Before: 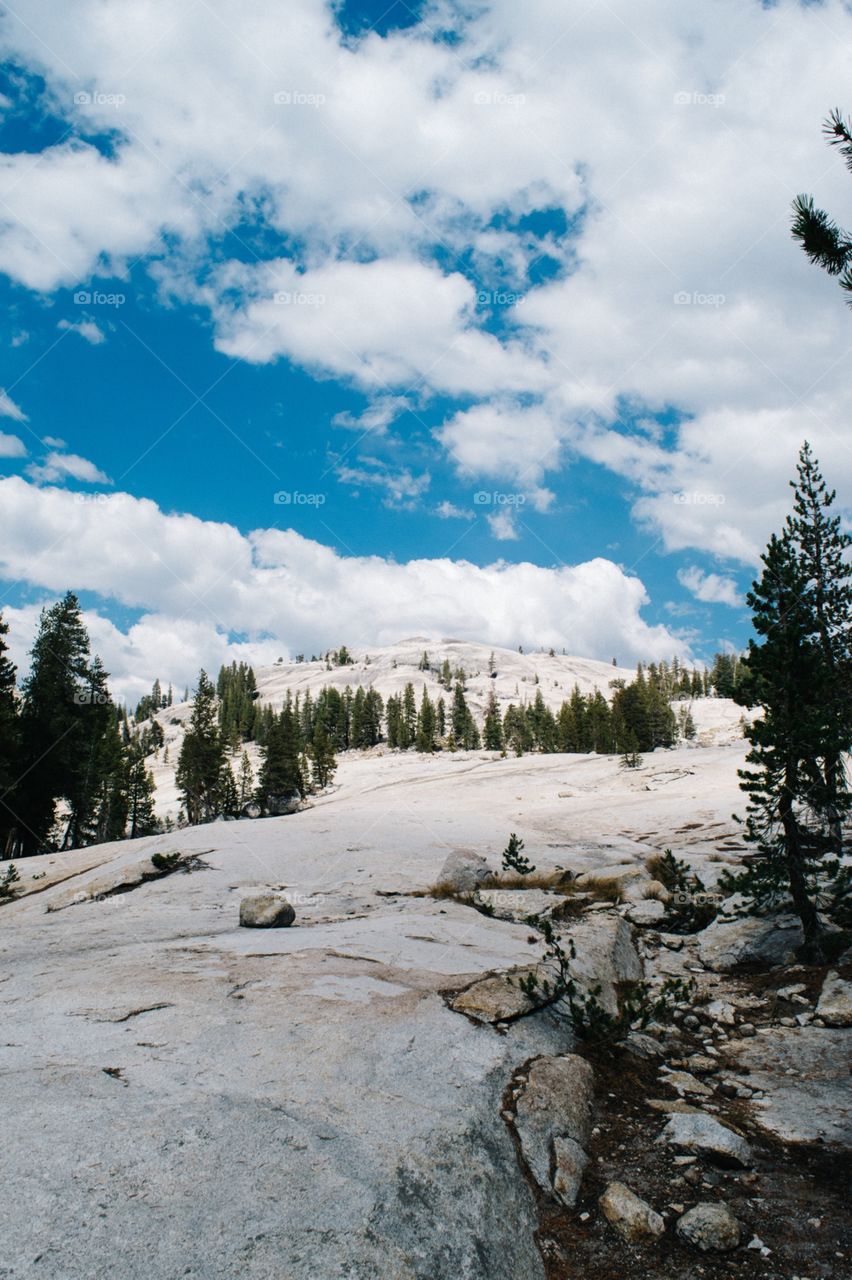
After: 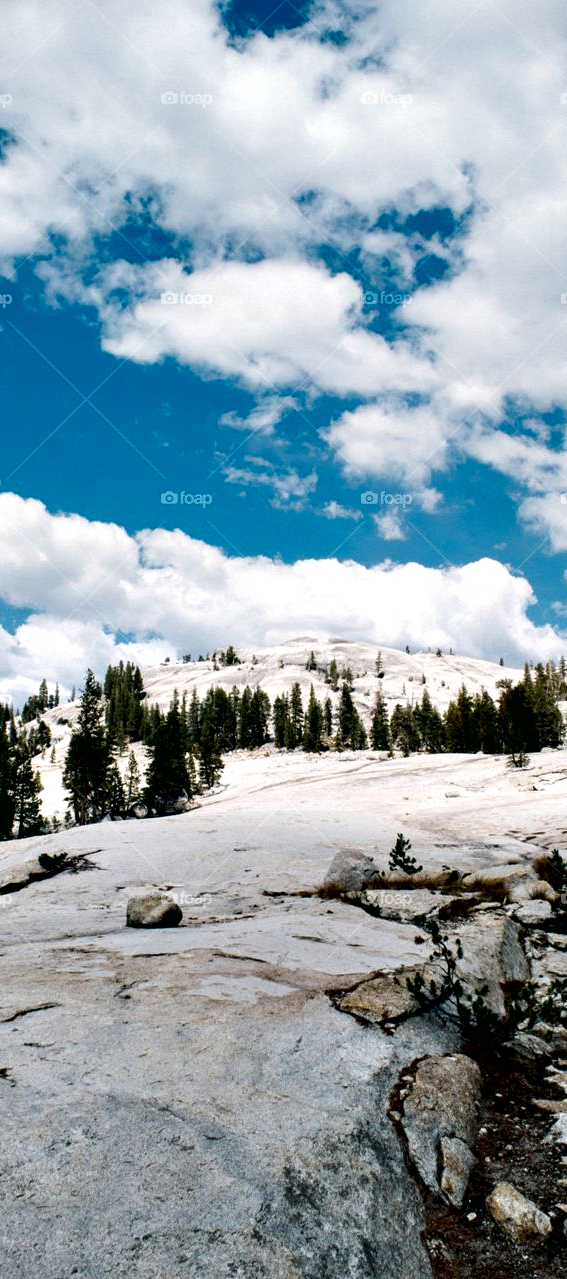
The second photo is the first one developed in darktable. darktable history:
contrast brightness saturation: saturation -0.049
contrast equalizer: y [[0.6 ×6], [0.55 ×6], [0 ×6], [0 ×6], [0 ×6]]
vignetting: fall-off start 100.8%
crop and rotate: left 13.356%, right 20.056%
